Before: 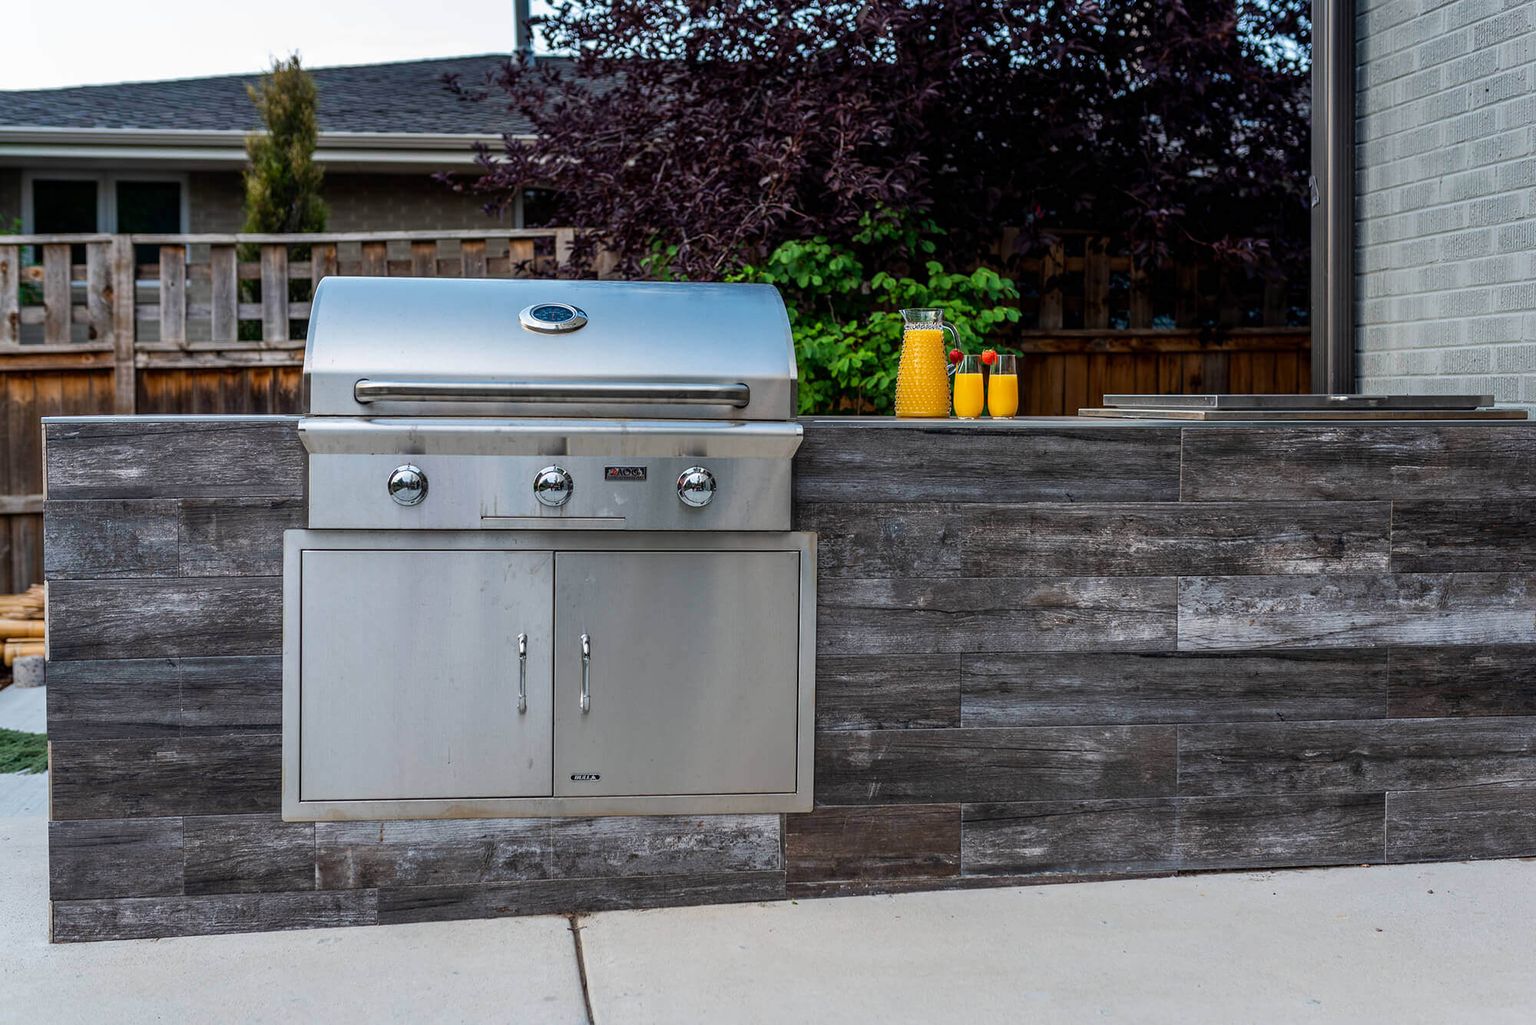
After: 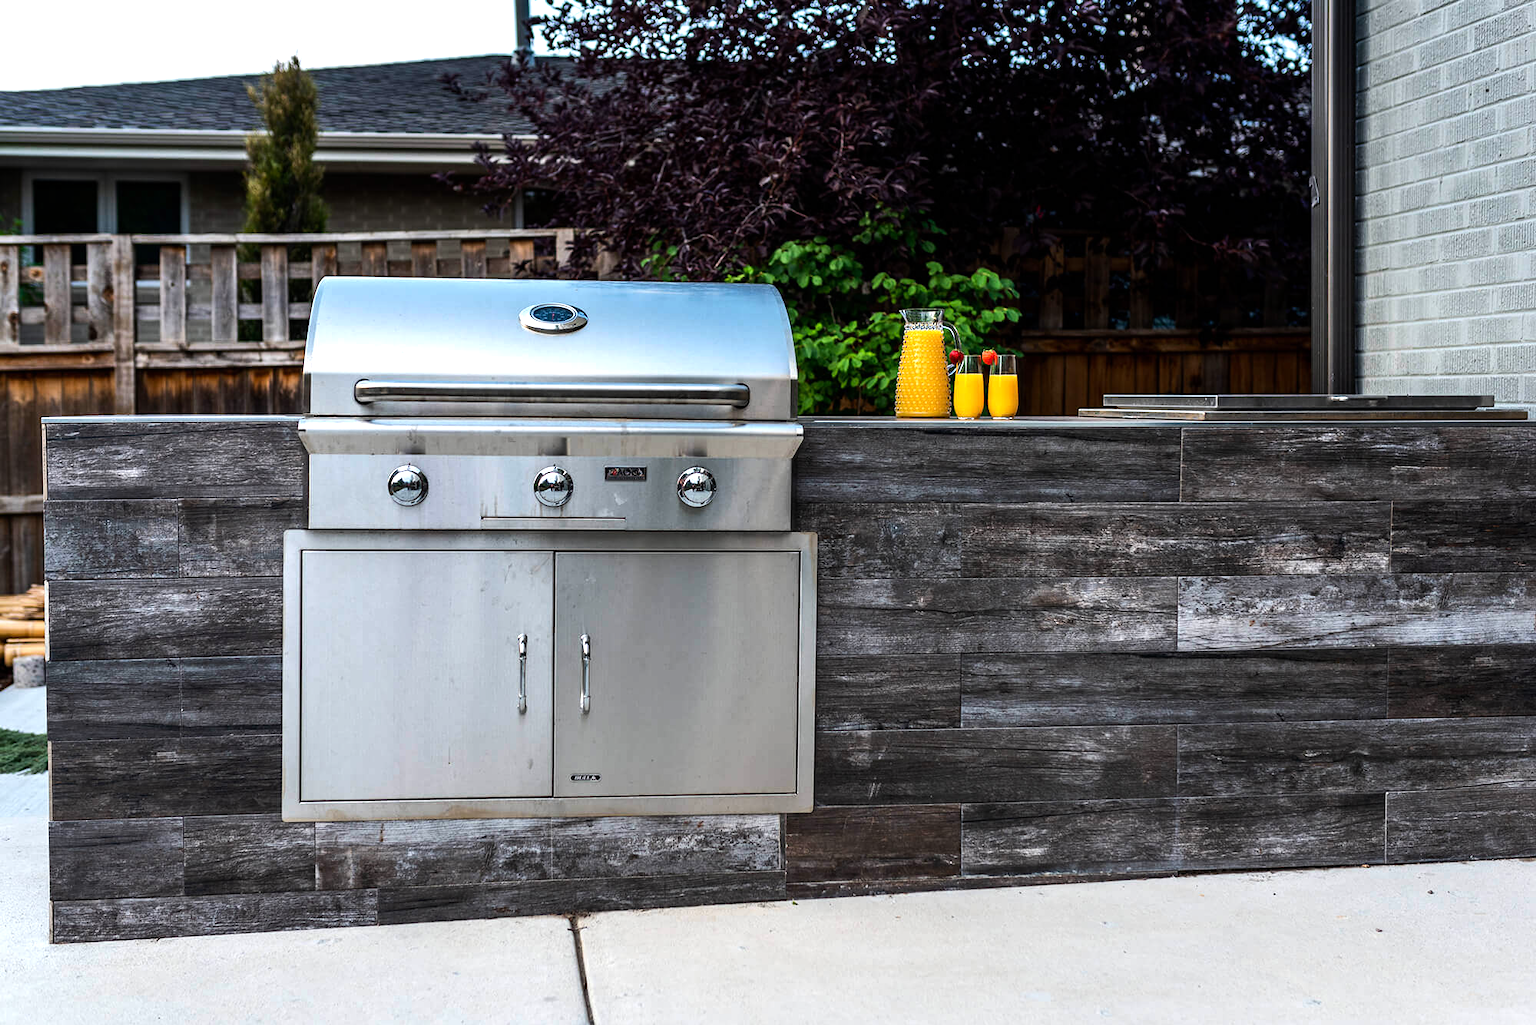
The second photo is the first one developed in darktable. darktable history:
white balance: emerald 1
tone equalizer: -8 EV -0.75 EV, -7 EV -0.7 EV, -6 EV -0.6 EV, -5 EV -0.4 EV, -3 EV 0.4 EV, -2 EV 0.6 EV, -1 EV 0.7 EV, +0 EV 0.75 EV, edges refinement/feathering 500, mask exposure compensation -1.57 EV, preserve details no
